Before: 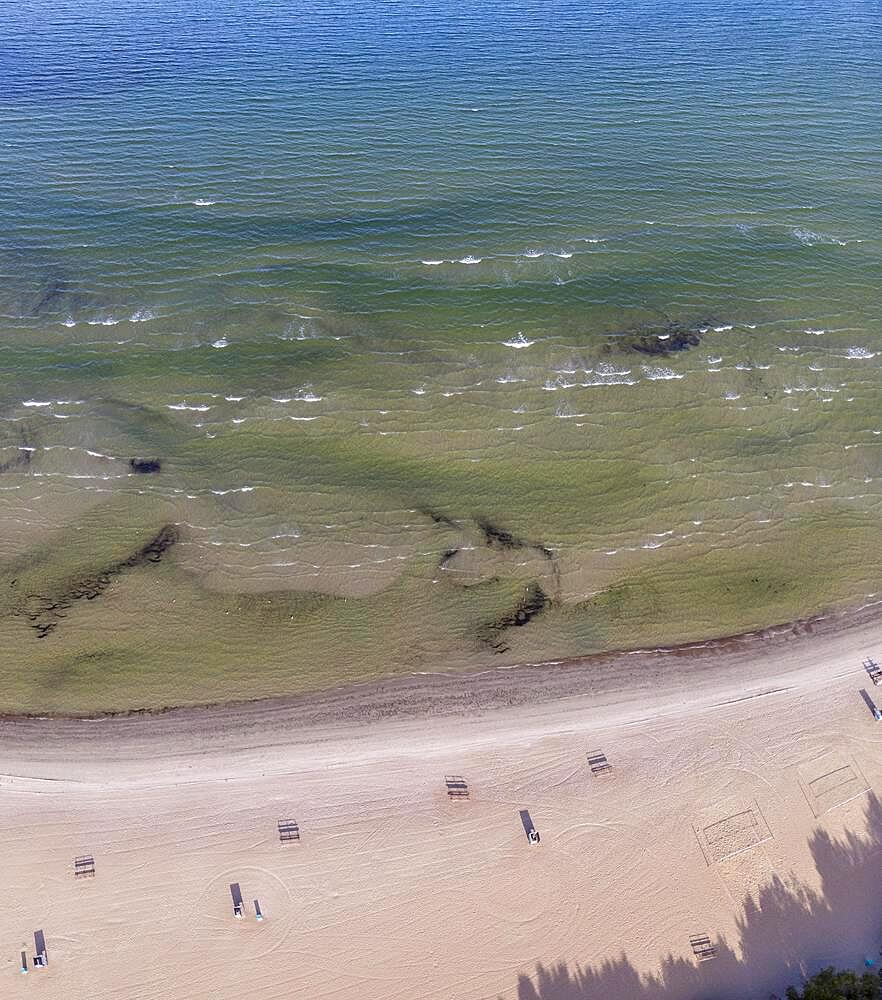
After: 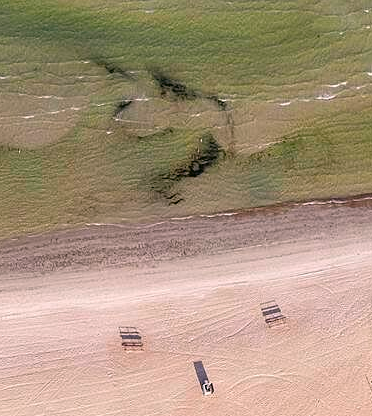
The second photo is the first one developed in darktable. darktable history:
crop: left 37.069%, top 44.957%, right 20.71%, bottom 13.413%
color correction: highlights a* 4.59, highlights b* 4.94, shadows a* -7.52, shadows b* 5.01
